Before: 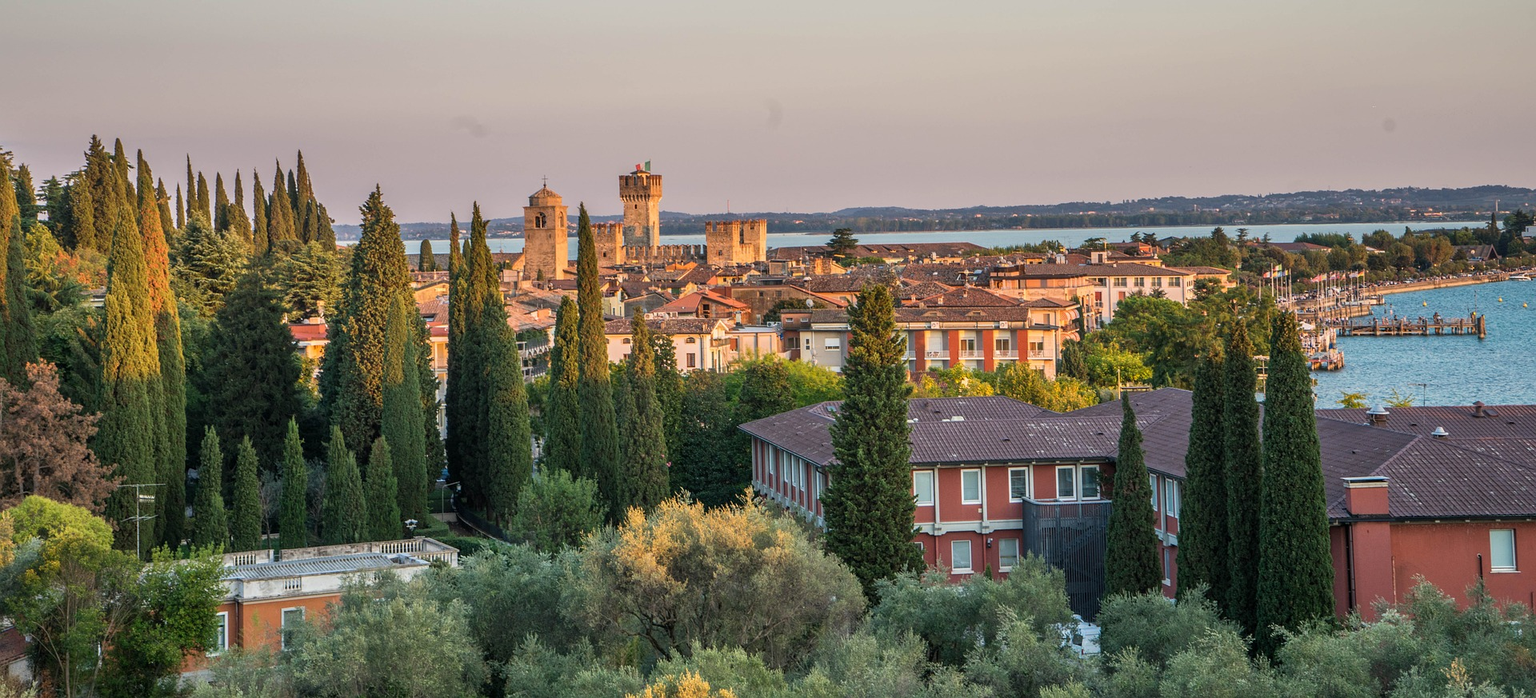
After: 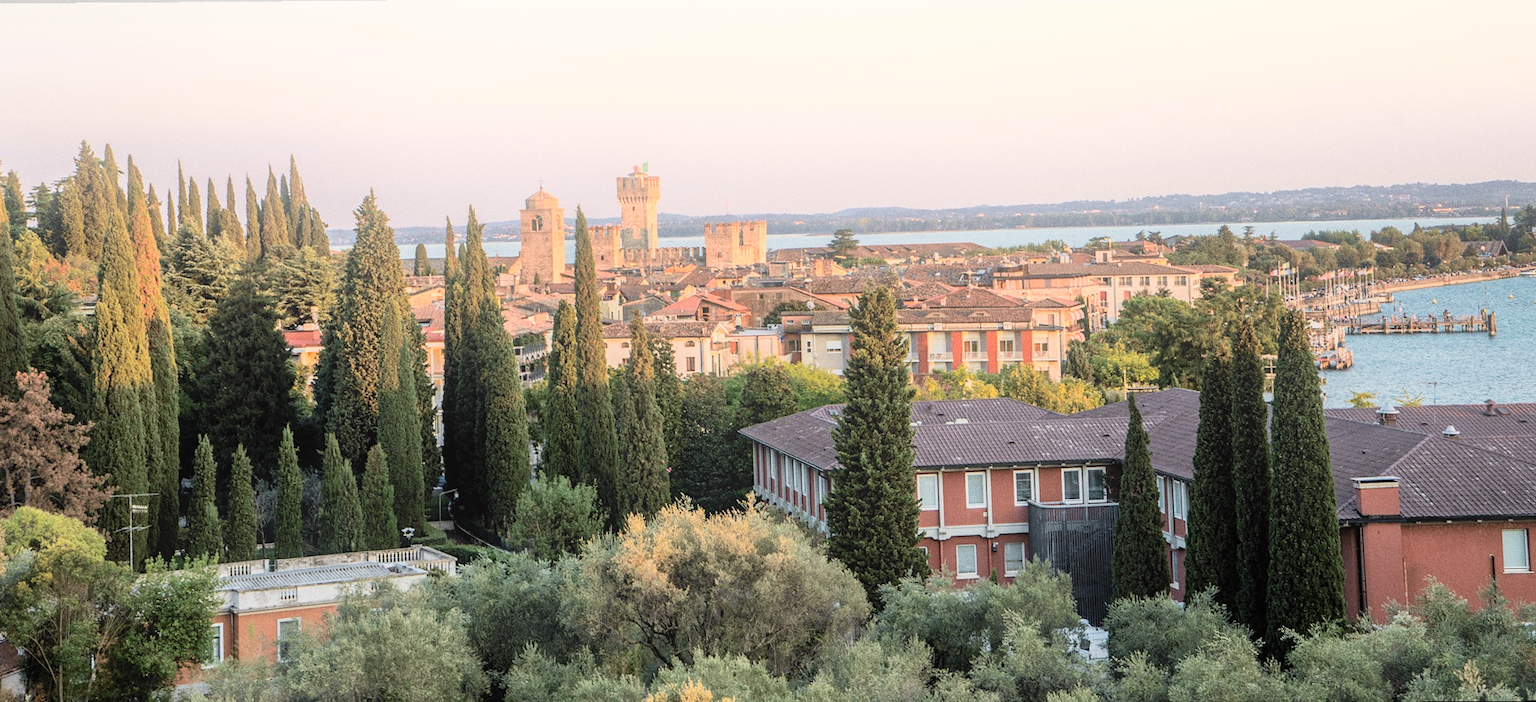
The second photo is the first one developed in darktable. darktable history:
grain: coarseness 0.47 ISO
filmic rgb: white relative exposure 3.85 EV, hardness 4.3
rotate and perspective: rotation -0.45°, automatic cropping original format, crop left 0.008, crop right 0.992, crop top 0.012, crop bottom 0.988
bloom: threshold 82.5%, strength 16.25%
tone curve: curves: ch0 [(0, 0) (0.739, 0.837) (1, 1)]; ch1 [(0, 0) (0.226, 0.261) (0.383, 0.397) (0.462, 0.473) (0.498, 0.502) (0.521, 0.52) (0.578, 0.57) (1, 1)]; ch2 [(0, 0) (0.438, 0.456) (0.5, 0.5) (0.547, 0.557) (0.597, 0.58) (0.629, 0.603) (1, 1)], color space Lab, independent channels, preserve colors none
